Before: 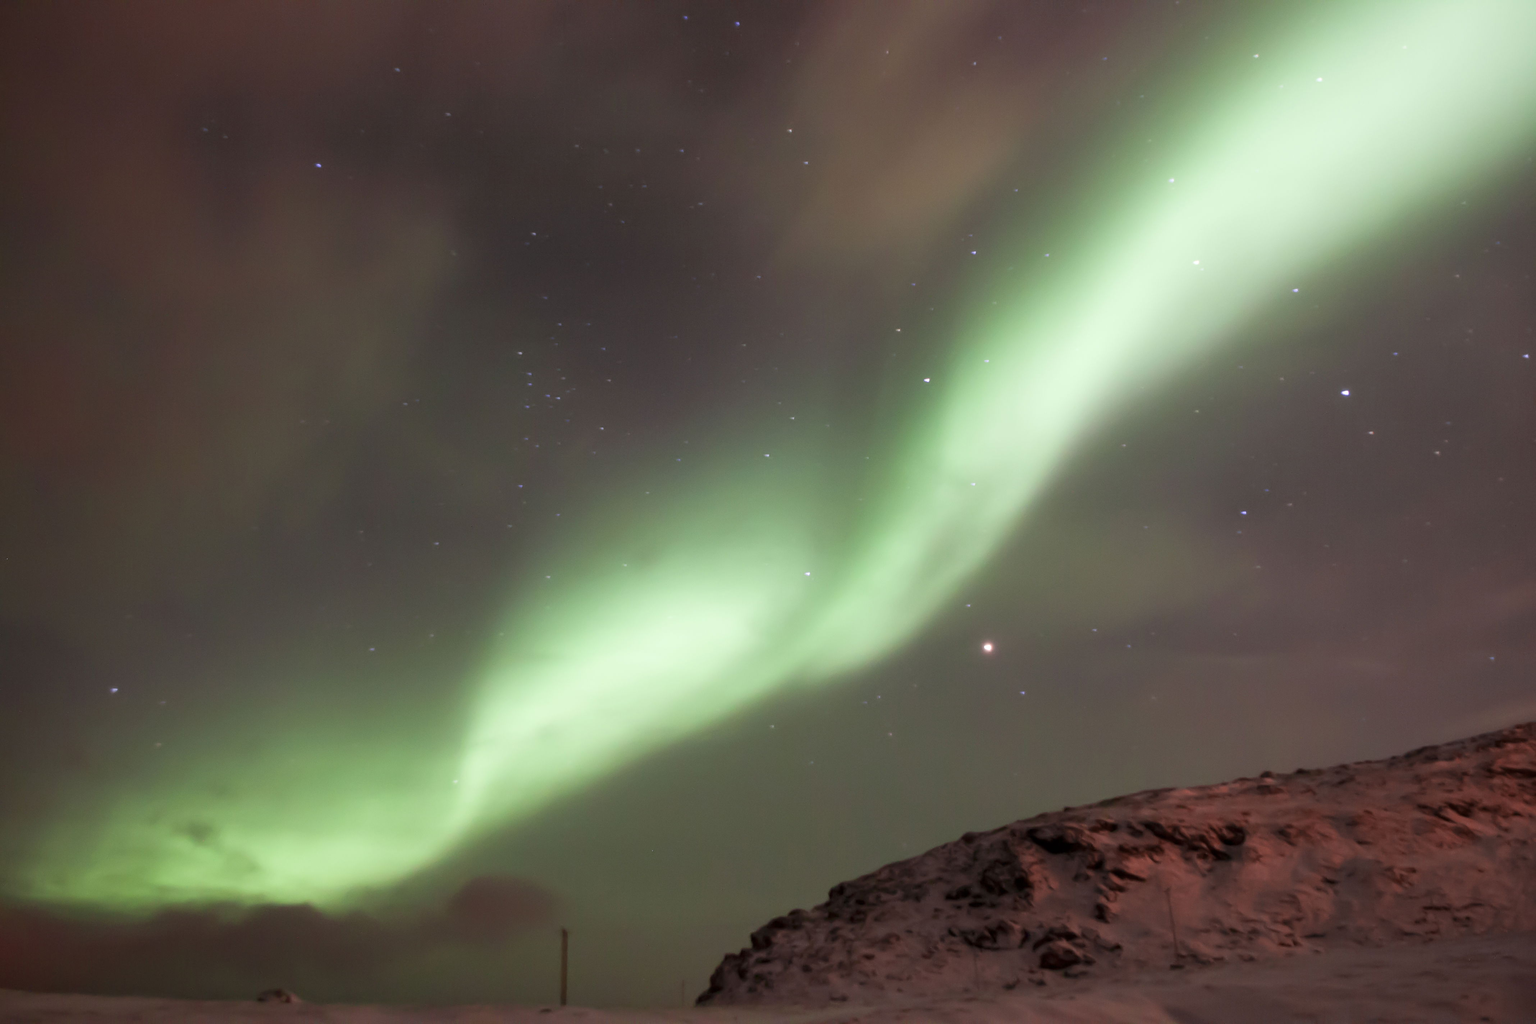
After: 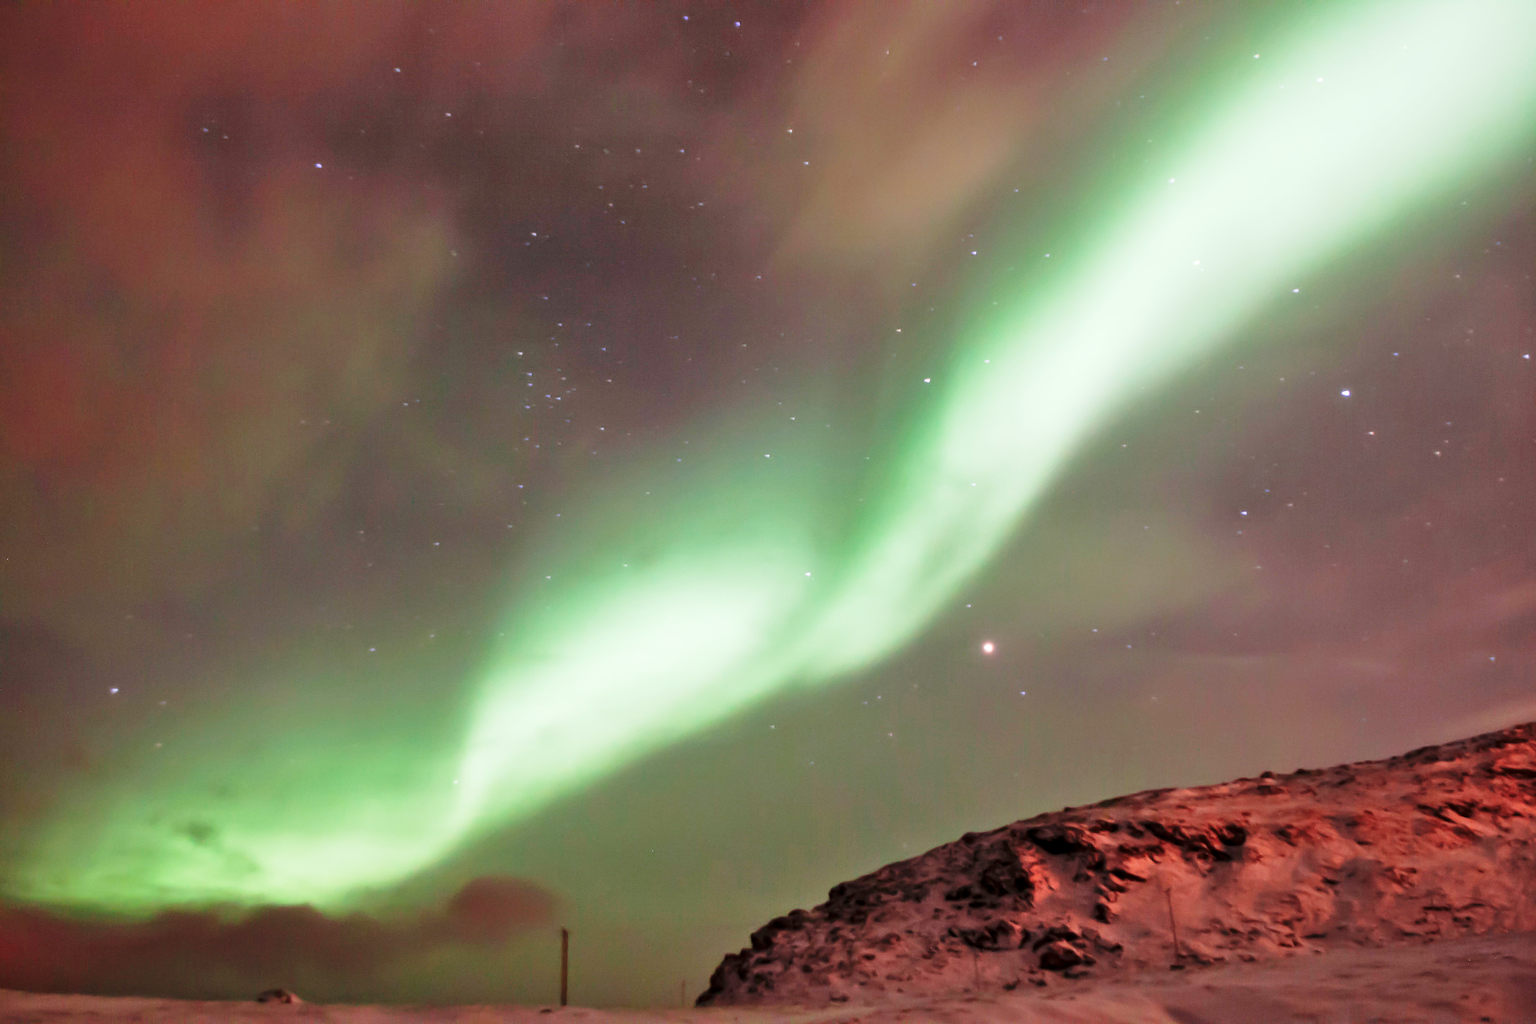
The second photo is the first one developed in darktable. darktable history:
shadows and highlights: shadows 53.26, soften with gaussian
base curve: curves: ch0 [(0, 0) (0.028, 0.03) (0.121, 0.232) (0.46, 0.748) (0.859, 0.968) (1, 1)], preserve colors none
